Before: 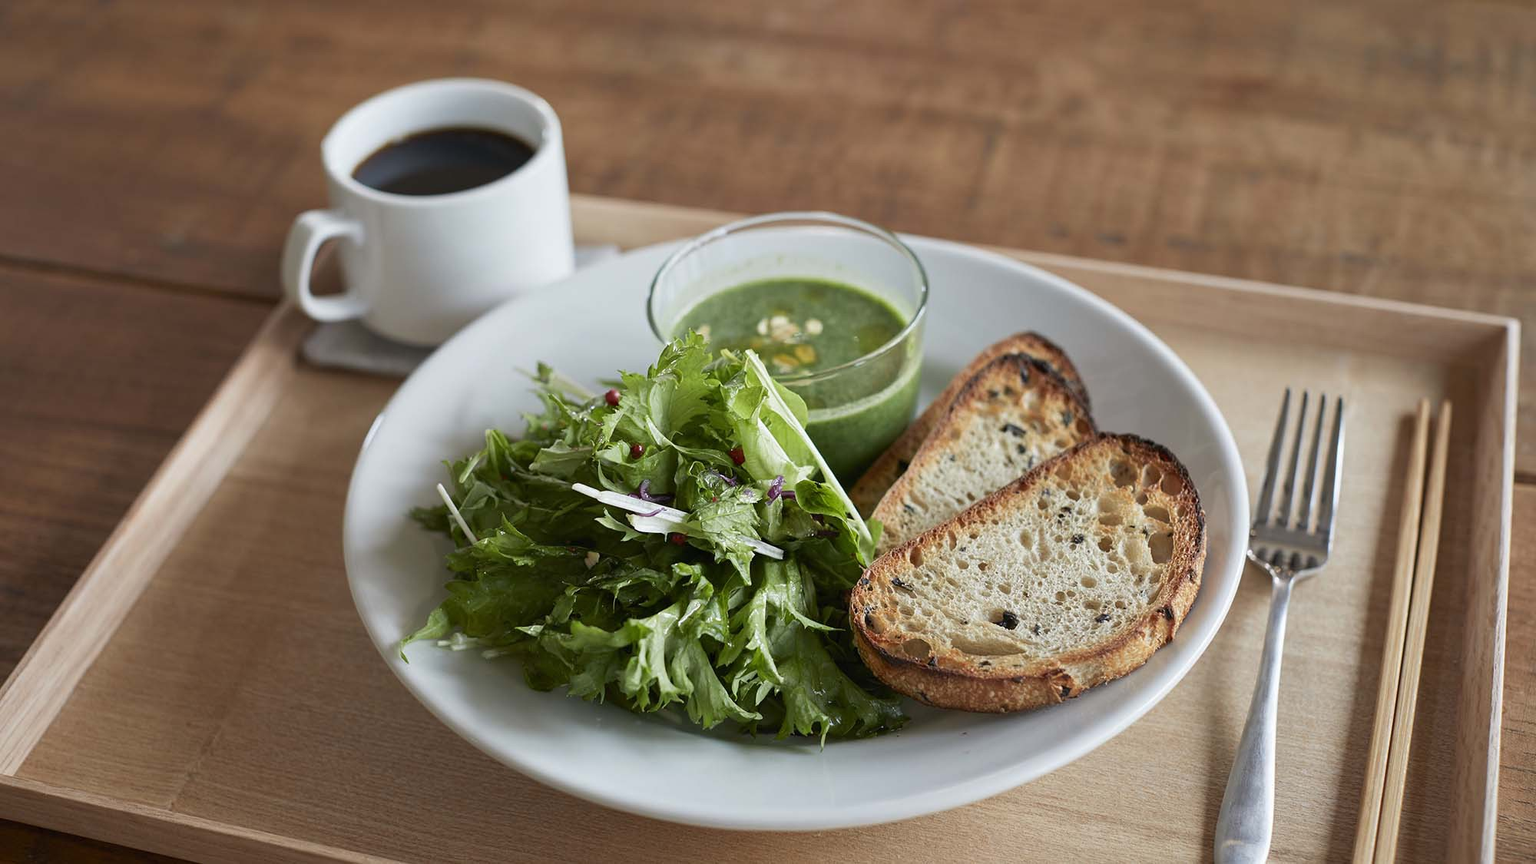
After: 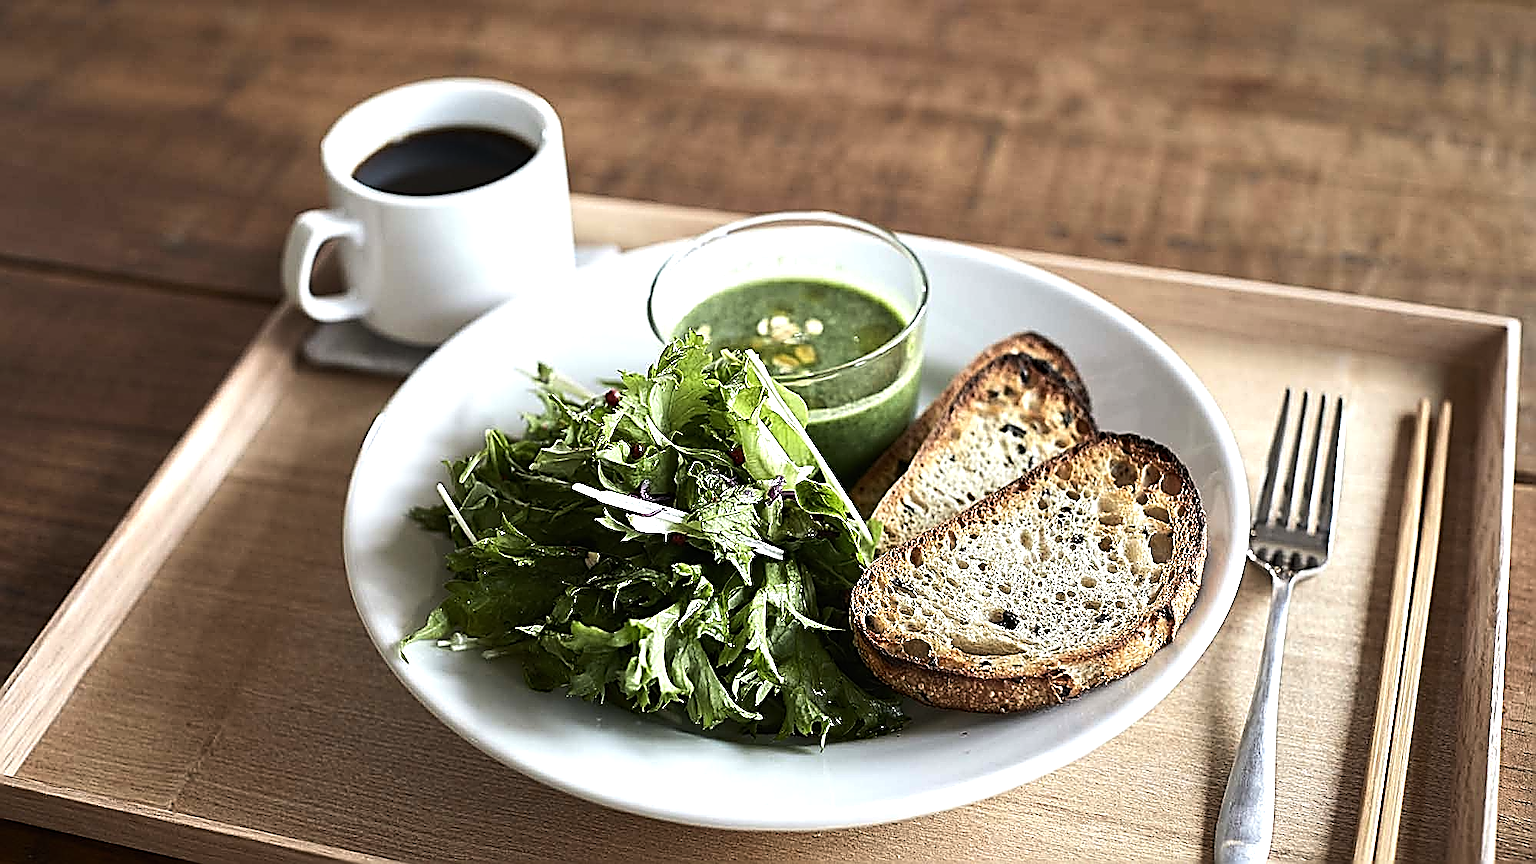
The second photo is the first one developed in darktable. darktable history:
tone equalizer: -8 EV -1.08 EV, -7 EV -1.01 EV, -6 EV -0.867 EV, -5 EV -0.578 EV, -3 EV 0.578 EV, -2 EV 0.867 EV, -1 EV 1.01 EV, +0 EV 1.08 EV, edges refinement/feathering 500, mask exposure compensation -1.57 EV, preserve details no
sharpen: amount 2
